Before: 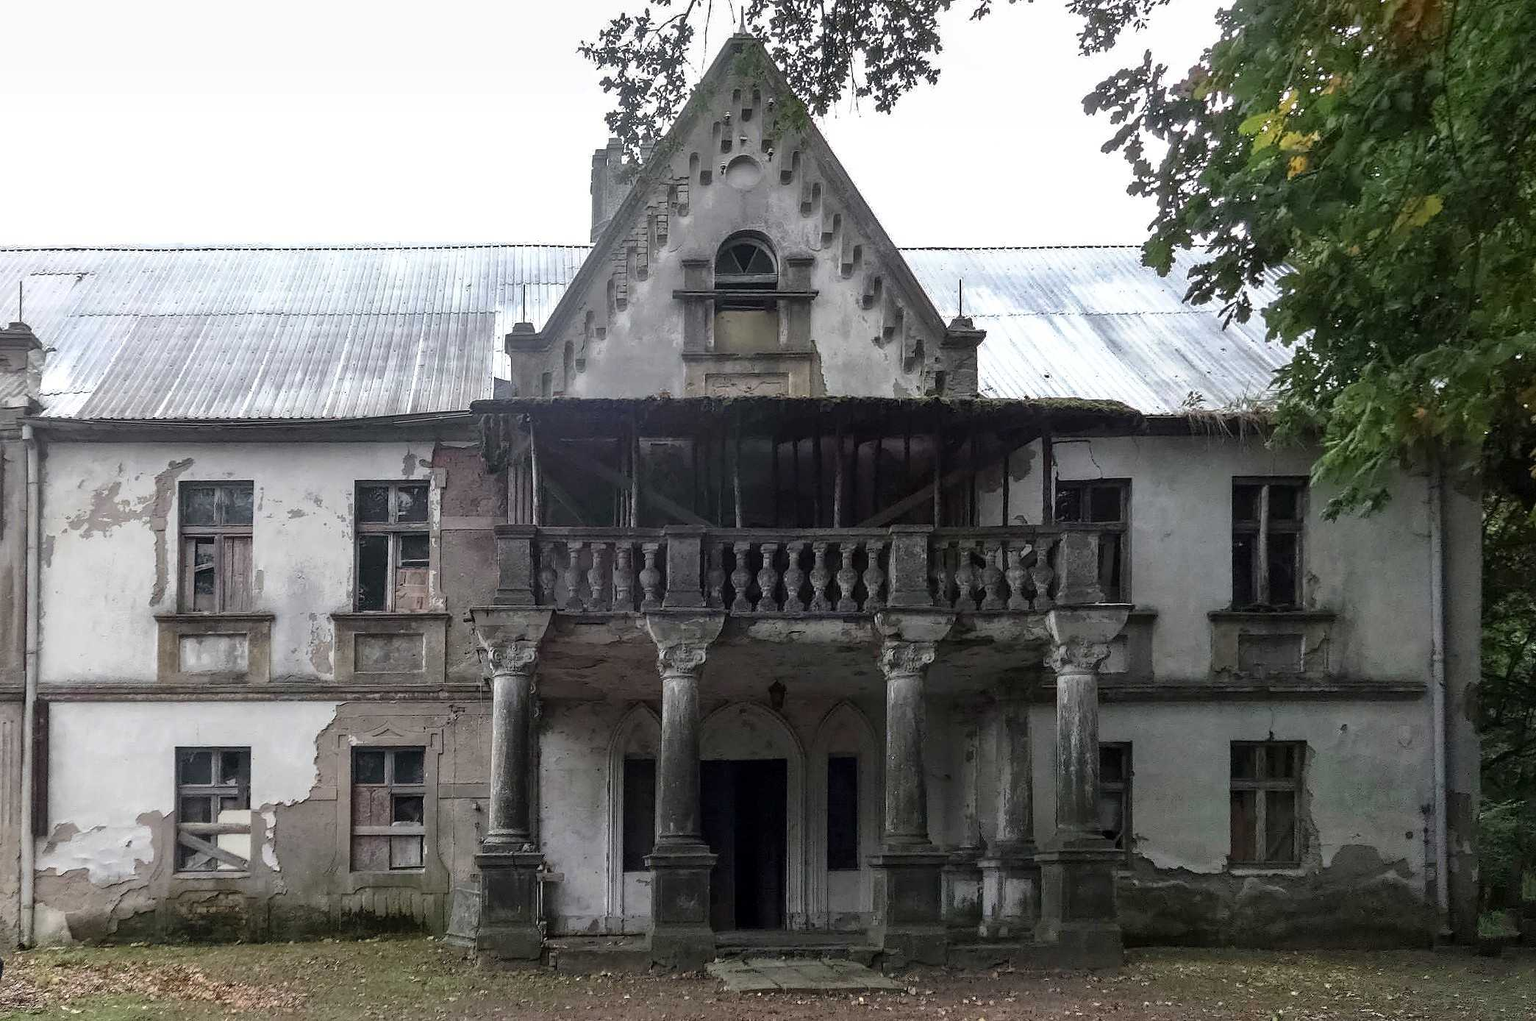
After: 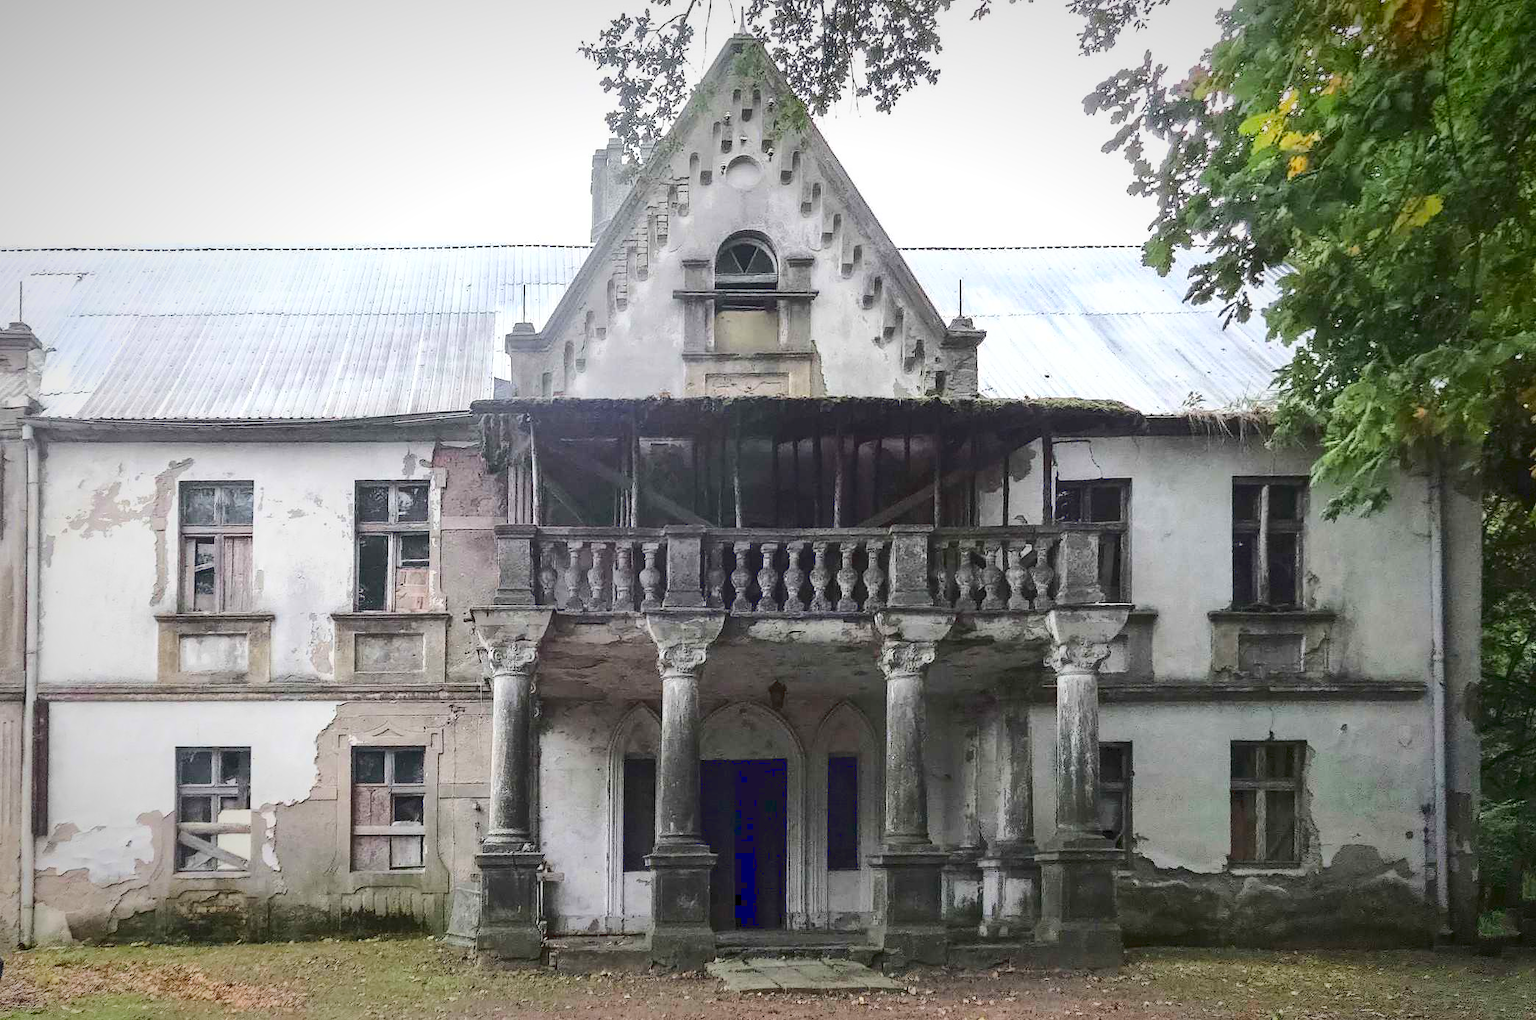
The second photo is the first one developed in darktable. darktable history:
vignetting: fall-off start 67.38%, fall-off radius 67.18%, saturation 0.37, center (-0.033, -0.049), automatic ratio true, unbound false
base curve: curves: ch0 [(0, 0.007) (0.028, 0.063) (0.121, 0.311) (0.46, 0.743) (0.859, 0.957) (1, 1)]
